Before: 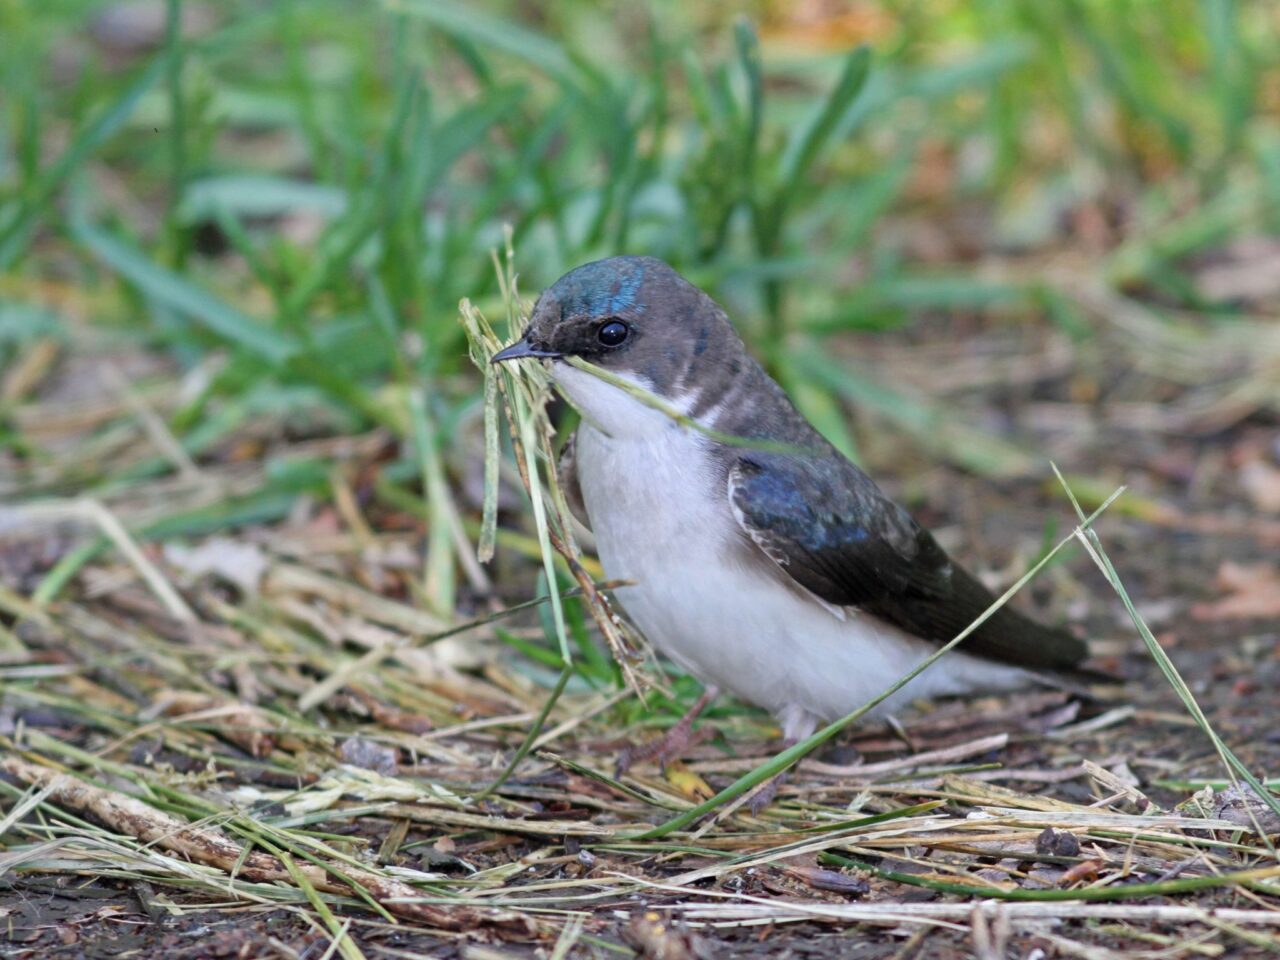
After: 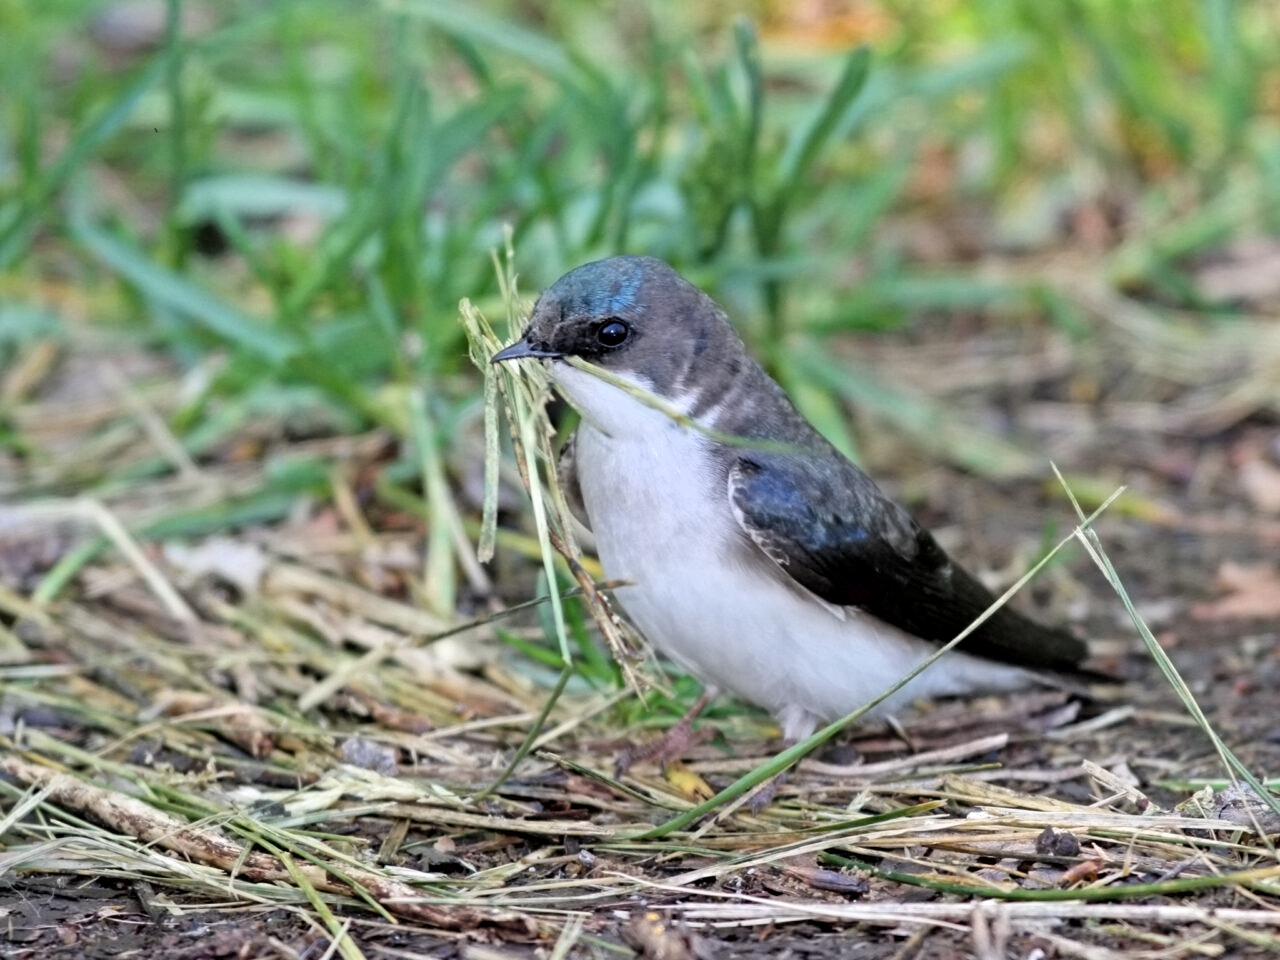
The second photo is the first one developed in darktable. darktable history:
exposure: black level correction 0.005, exposure 0.275 EV, compensate highlight preservation false
contrast equalizer: octaves 7, y [[0.5 ×6], [0.5 ×6], [0.5 ×6], [0 ×6], [0, 0.039, 0.251, 0.29, 0.293, 0.292]]
filmic rgb: middle gray luminance 18.25%, black relative exposure -11.54 EV, white relative exposure 2.54 EV, target black luminance 0%, hardness 8.44, latitude 98.37%, contrast 1.085, shadows ↔ highlights balance 0.625%, preserve chrominance RGB euclidean norm, color science v5 (2021), contrast in shadows safe, contrast in highlights safe
